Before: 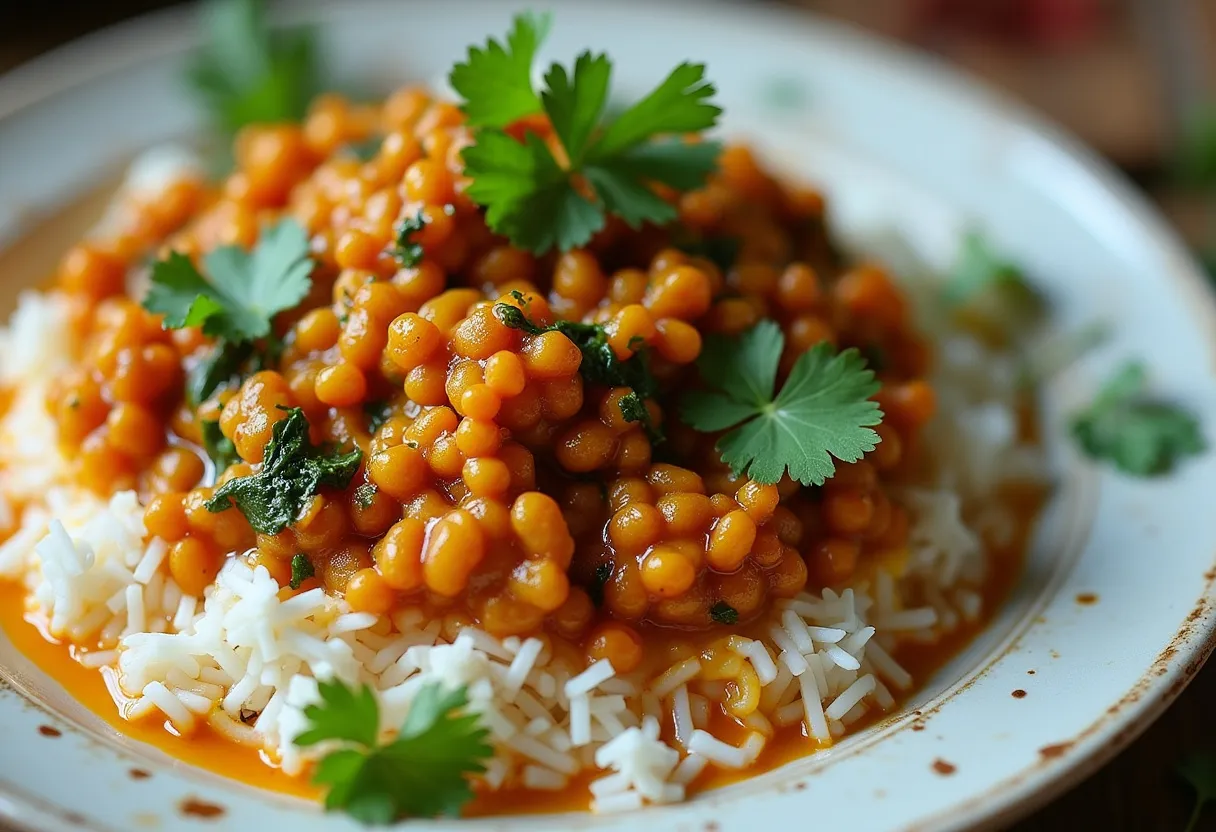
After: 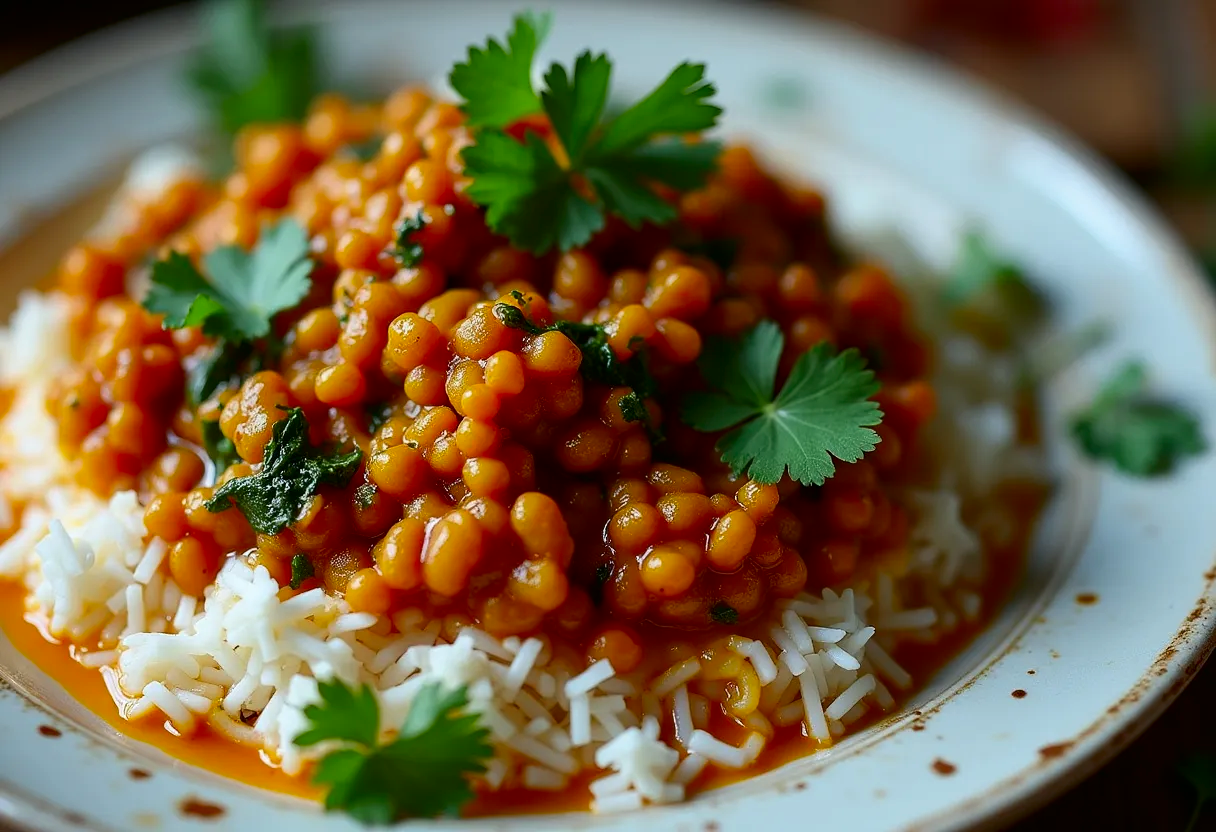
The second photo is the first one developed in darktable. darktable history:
contrast brightness saturation: contrast 0.069, brightness -0.142, saturation 0.109
